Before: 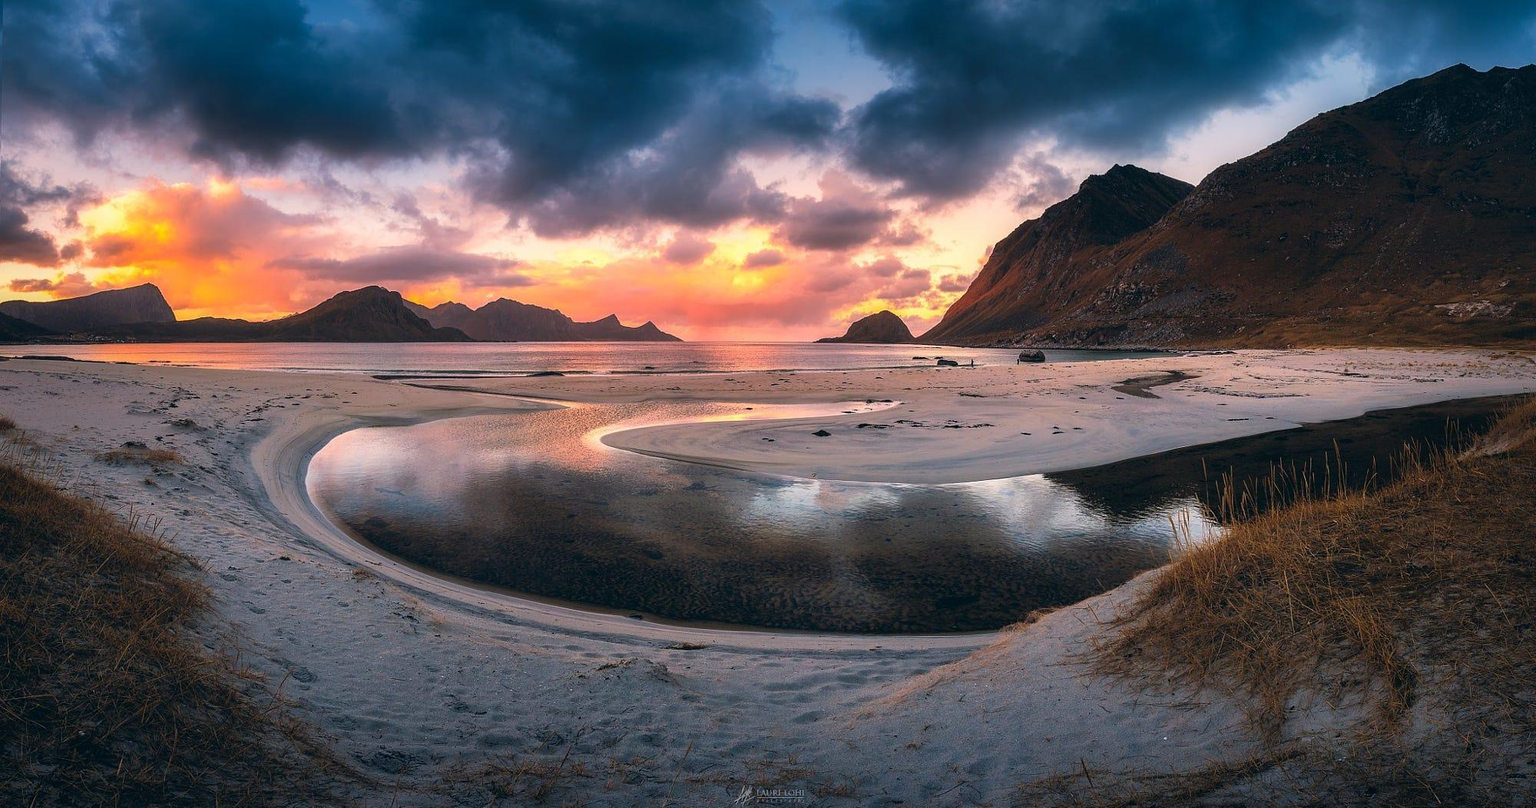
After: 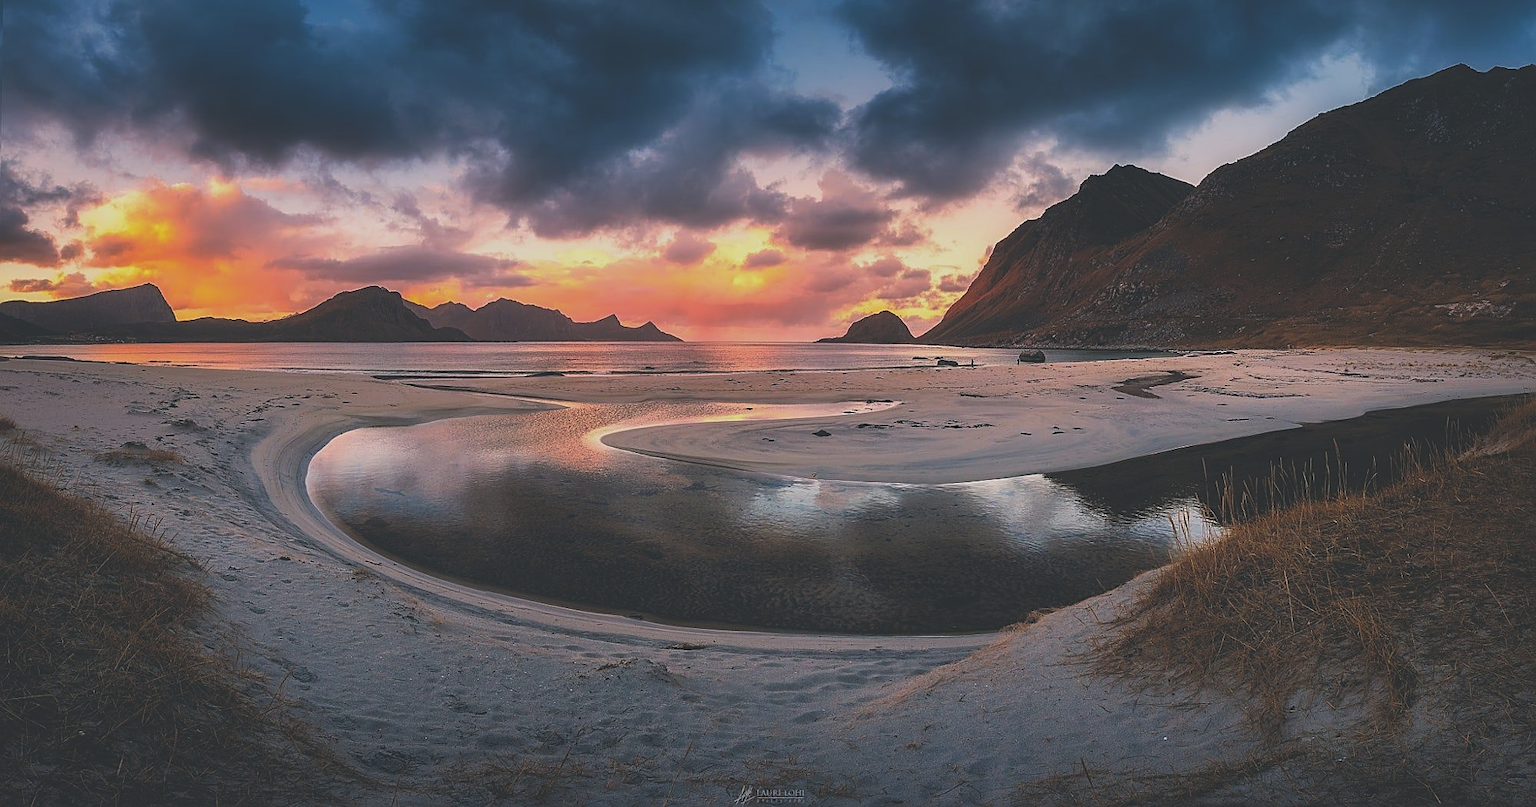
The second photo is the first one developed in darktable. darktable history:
exposure: black level correction -0.036, exposure -0.495 EV, compensate highlight preservation false
sharpen: on, module defaults
